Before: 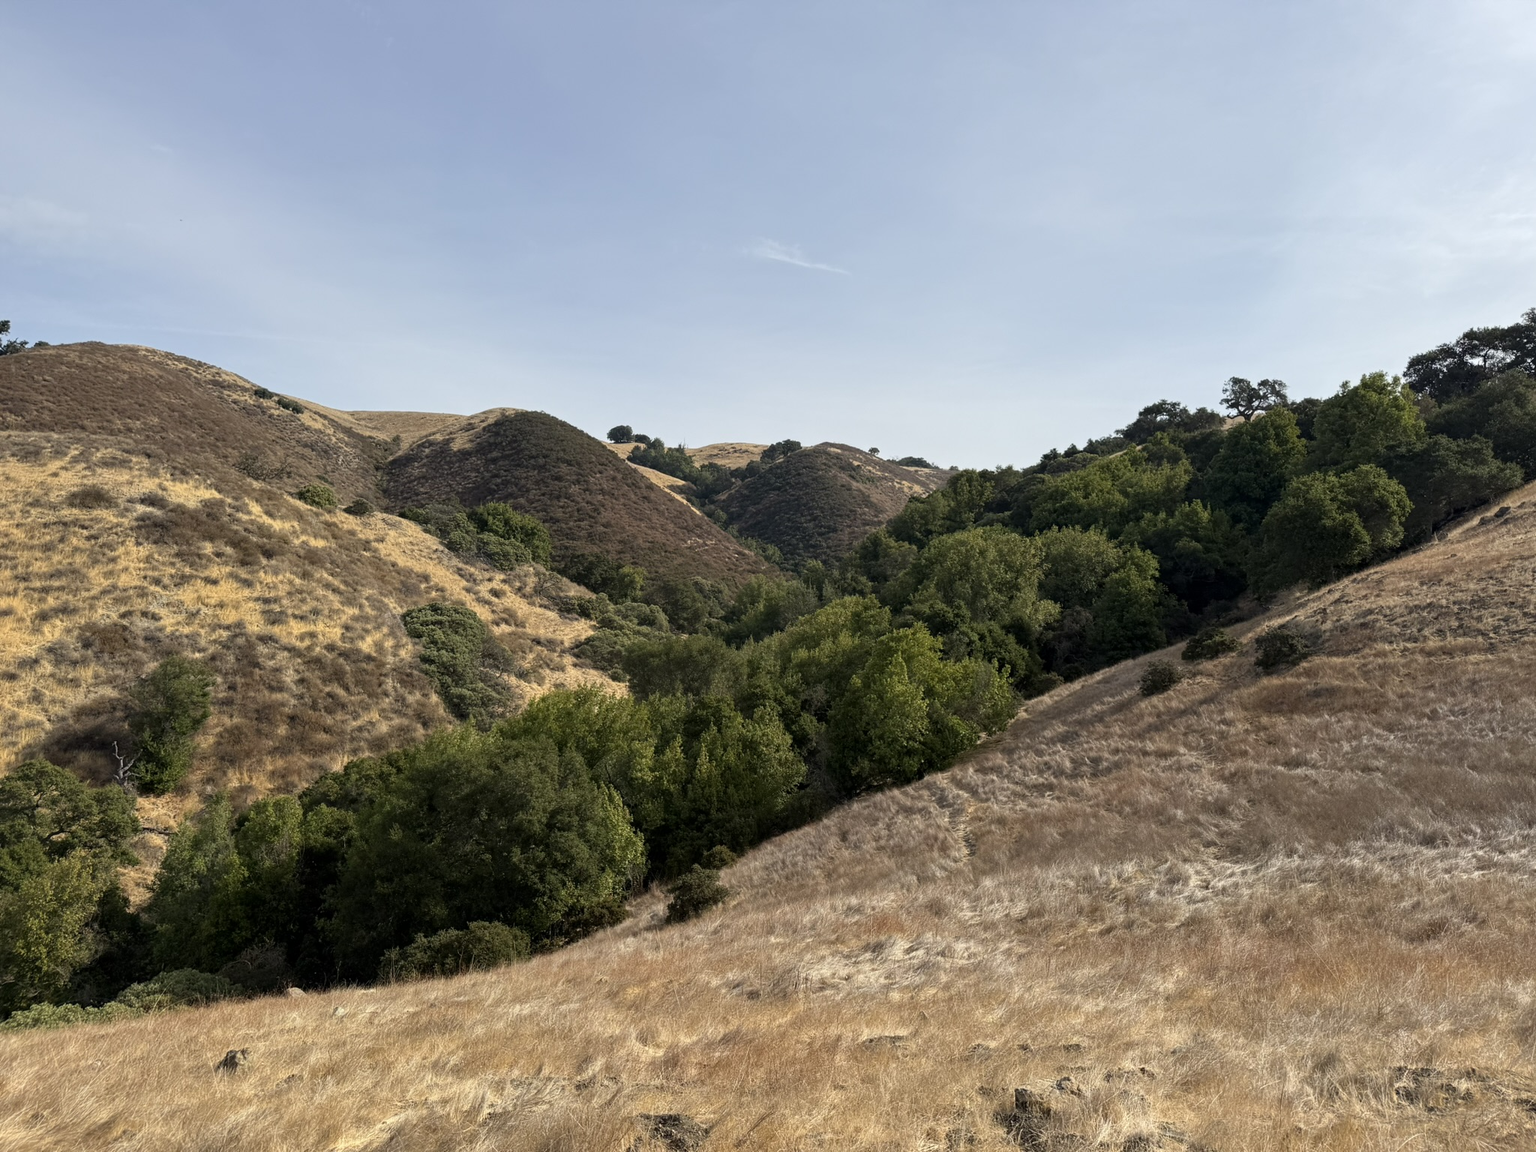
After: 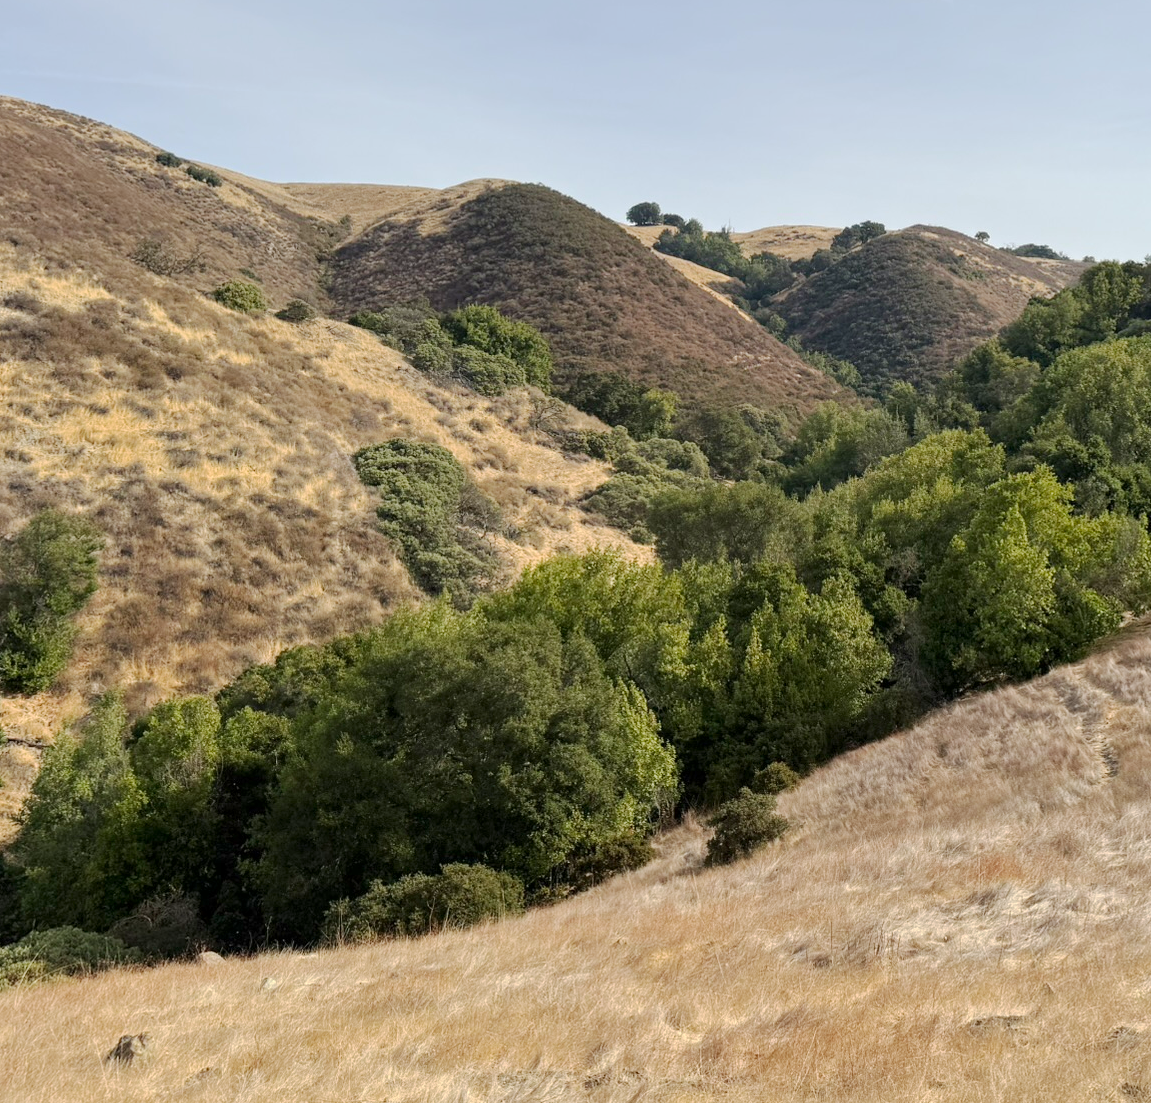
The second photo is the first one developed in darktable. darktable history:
crop: left 8.982%, top 23.827%, right 34.772%, bottom 4.312%
tone equalizer: -8 EV 0.012 EV, -7 EV -0.025 EV, -6 EV 0.034 EV, -5 EV 0.041 EV, -4 EV 0.303 EV, -3 EV 0.673 EV, -2 EV 0.575 EV, -1 EV 0.178 EV, +0 EV 0.052 EV, smoothing diameter 24.93%, edges refinement/feathering 10.13, preserve details guided filter
base curve: curves: ch0 [(0, 0) (0.262, 0.32) (0.722, 0.705) (1, 1)], preserve colors none
